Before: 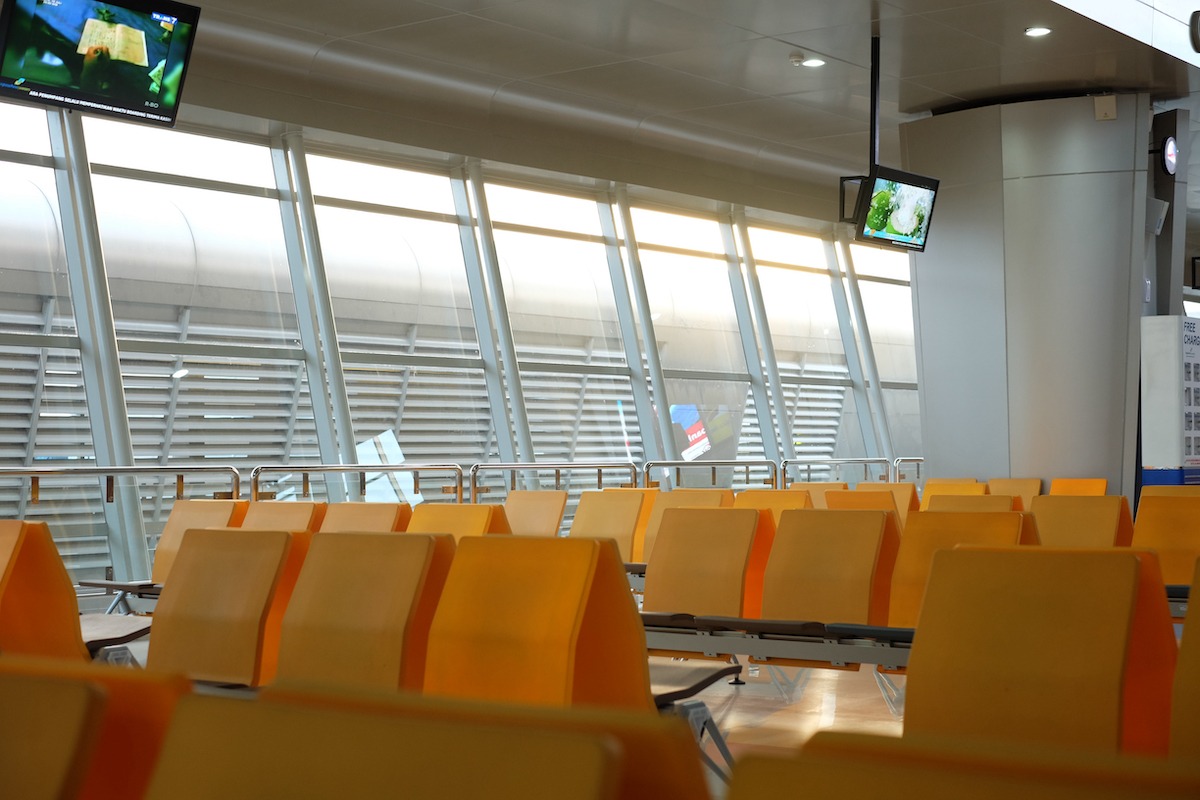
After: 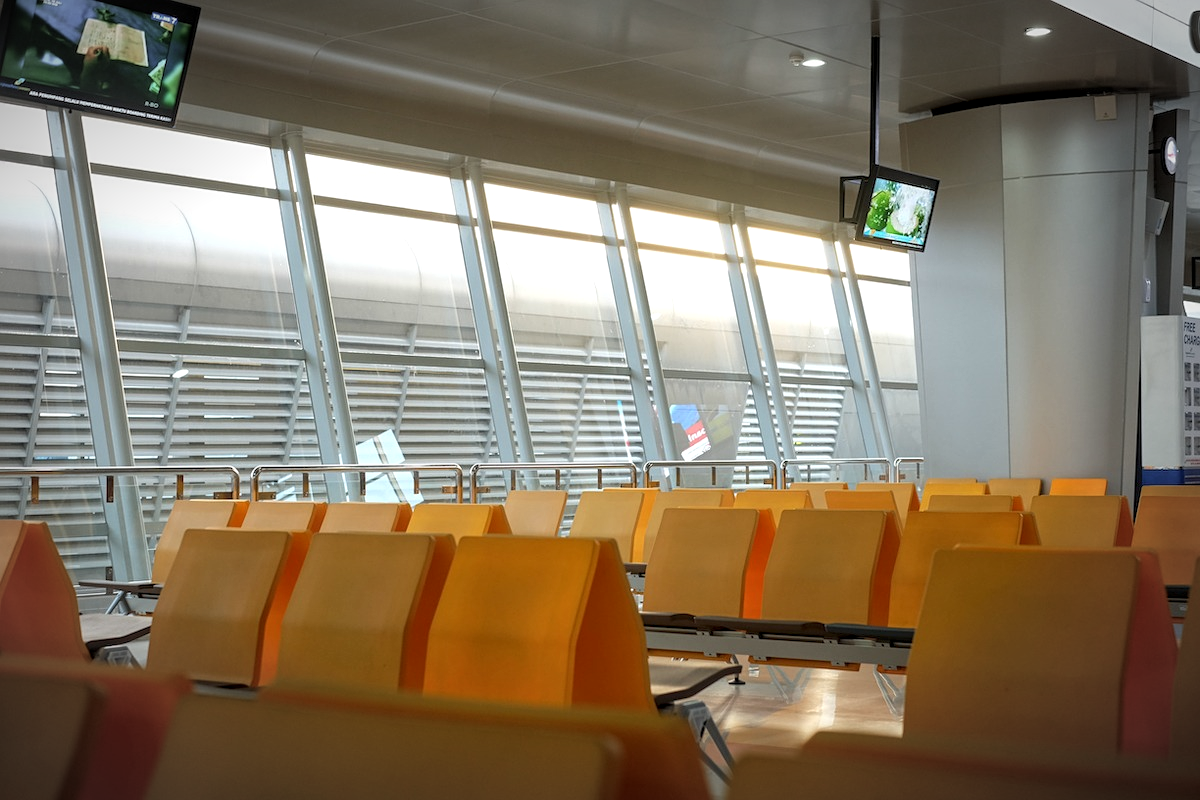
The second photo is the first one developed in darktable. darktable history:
sharpen: amount 0.2
vignetting: automatic ratio true
local contrast: on, module defaults
